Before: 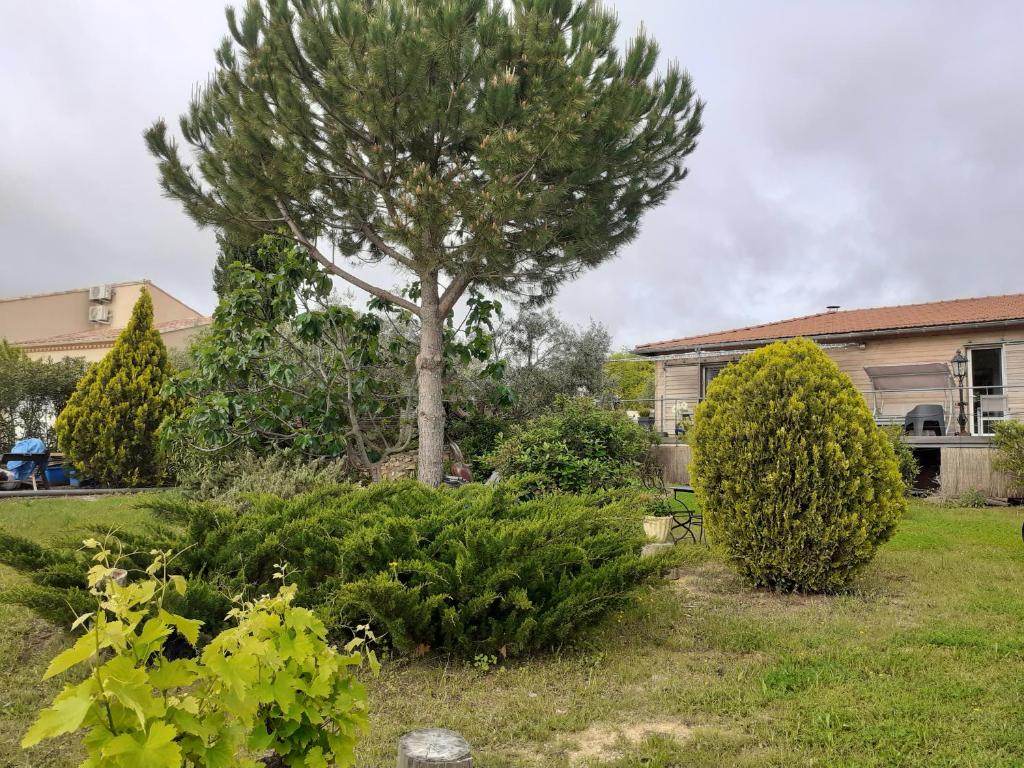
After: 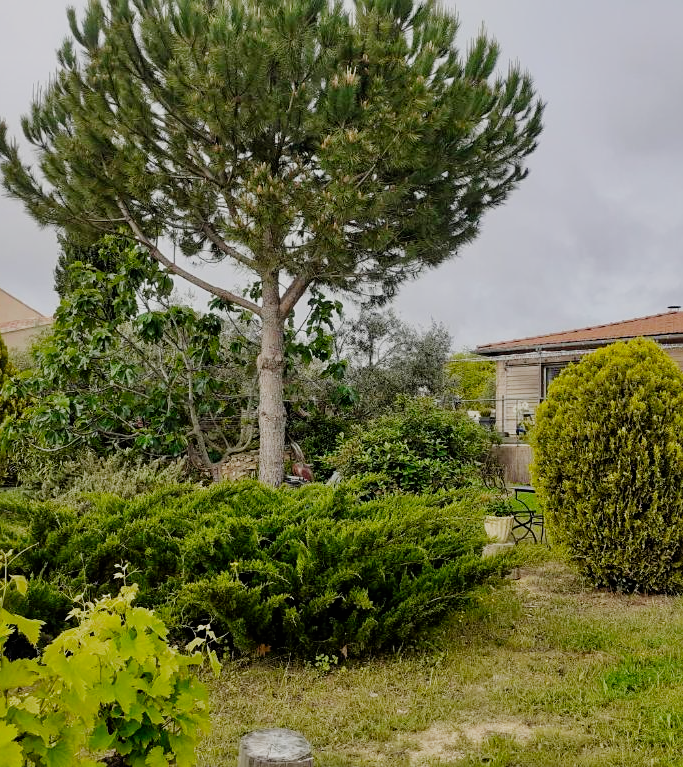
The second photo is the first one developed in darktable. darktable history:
shadows and highlights: shadows 37.32, highlights -27.01, highlights color adjustment 49.07%, soften with gaussian
sharpen: amount 0.211
filmic rgb: black relative exposure -7.65 EV, white relative exposure 4.56 EV, hardness 3.61, contrast 1.05, preserve chrominance no, color science v4 (2020), type of noise poissonian
crop and rotate: left 15.563%, right 17.722%
exposure: black level correction 0.001, exposure -0.123 EV, compensate exposure bias true, compensate highlight preservation false
contrast brightness saturation: saturation 0.175
